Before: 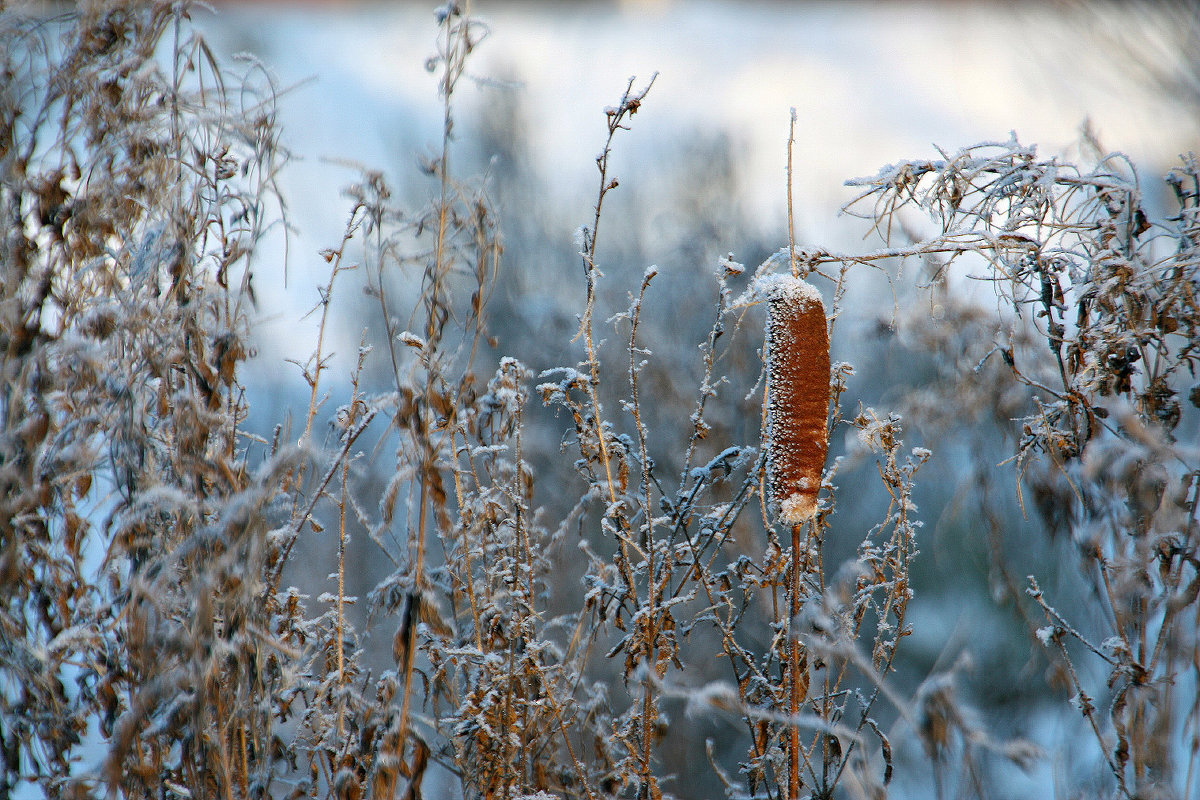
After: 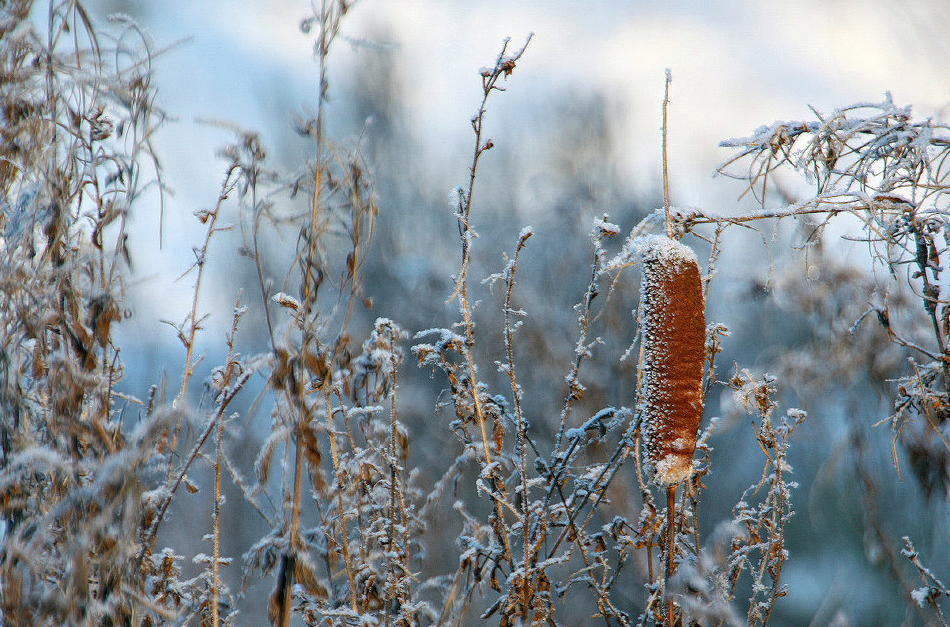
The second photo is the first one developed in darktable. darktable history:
crop and rotate: left 10.452%, top 5.086%, right 10.318%, bottom 16.499%
color correction: highlights a* -0.175, highlights b* -0.116
local contrast: detail 110%
